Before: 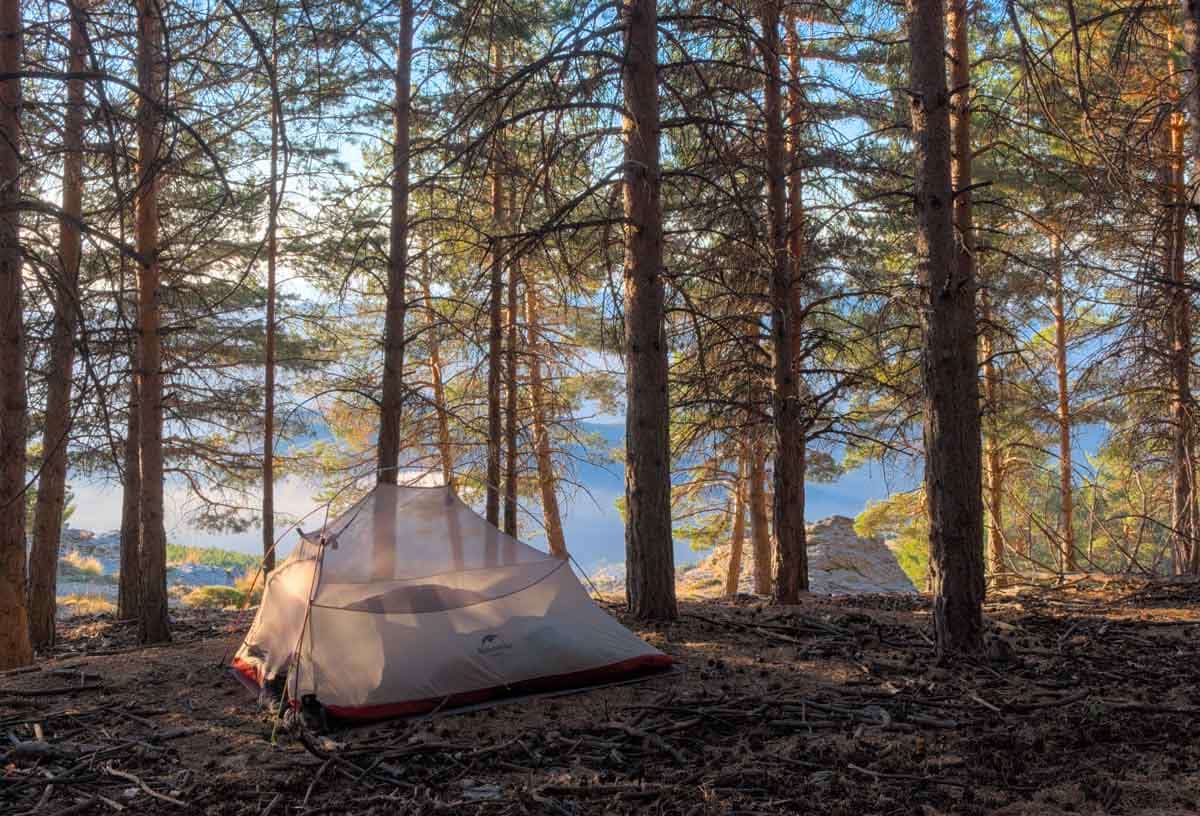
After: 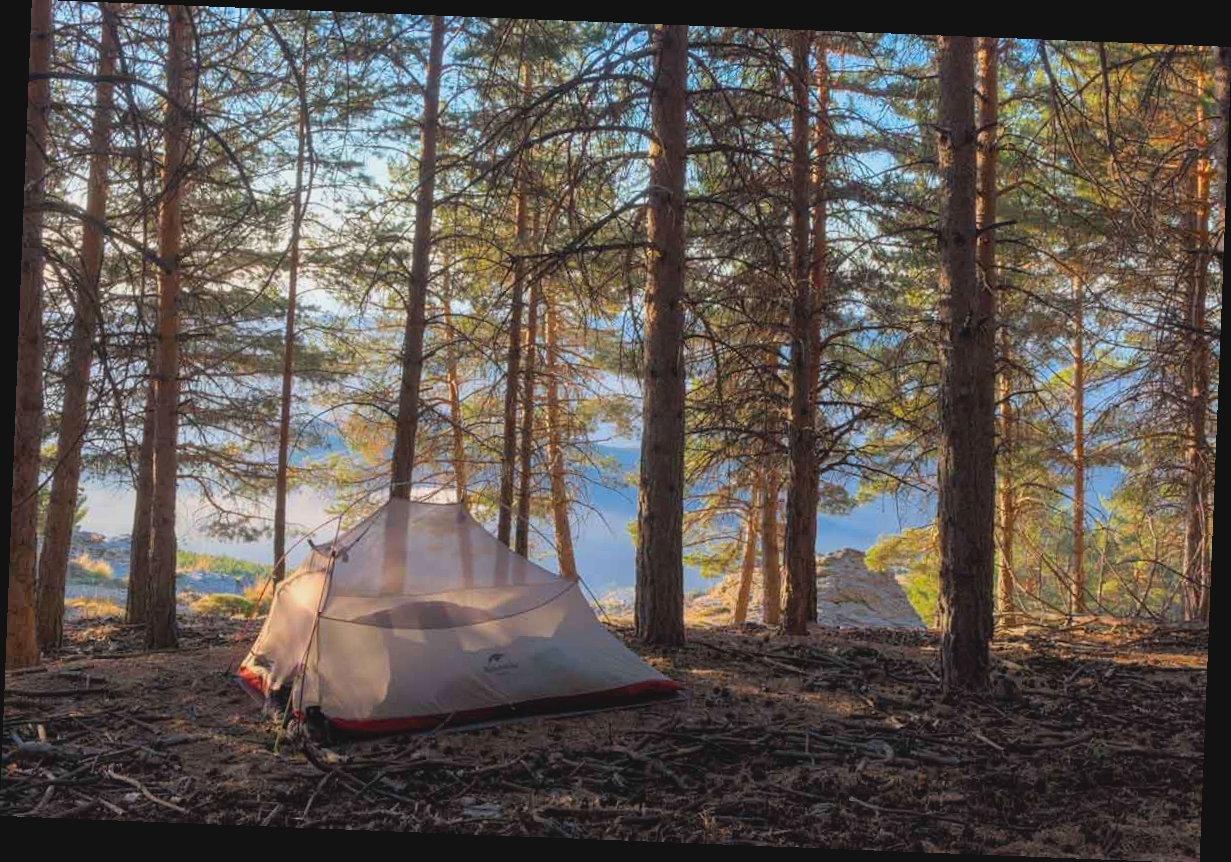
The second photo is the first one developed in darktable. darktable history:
contrast brightness saturation: contrast -0.11
rotate and perspective: rotation 2.27°, automatic cropping off
color balance rgb: global vibrance 6.81%, saturation formula JzAzBz (2021)
